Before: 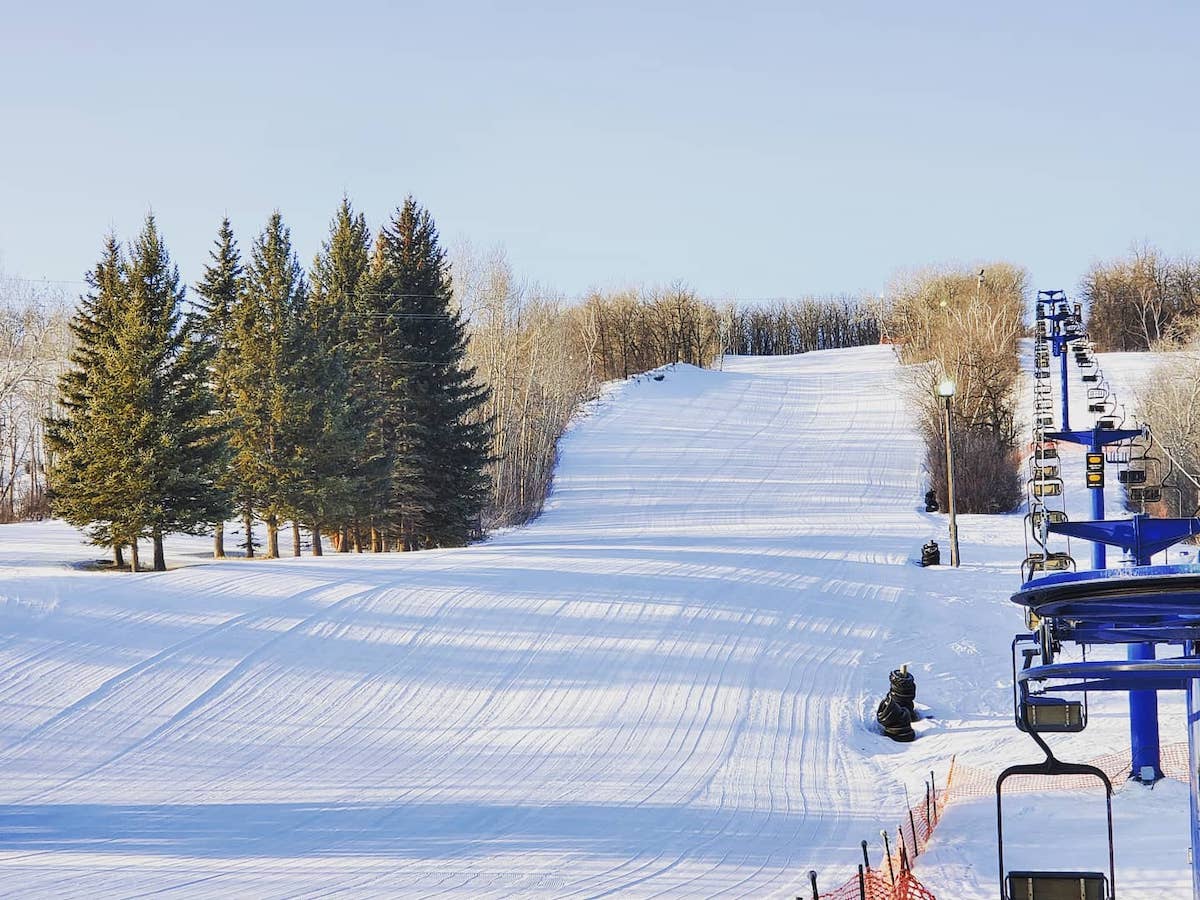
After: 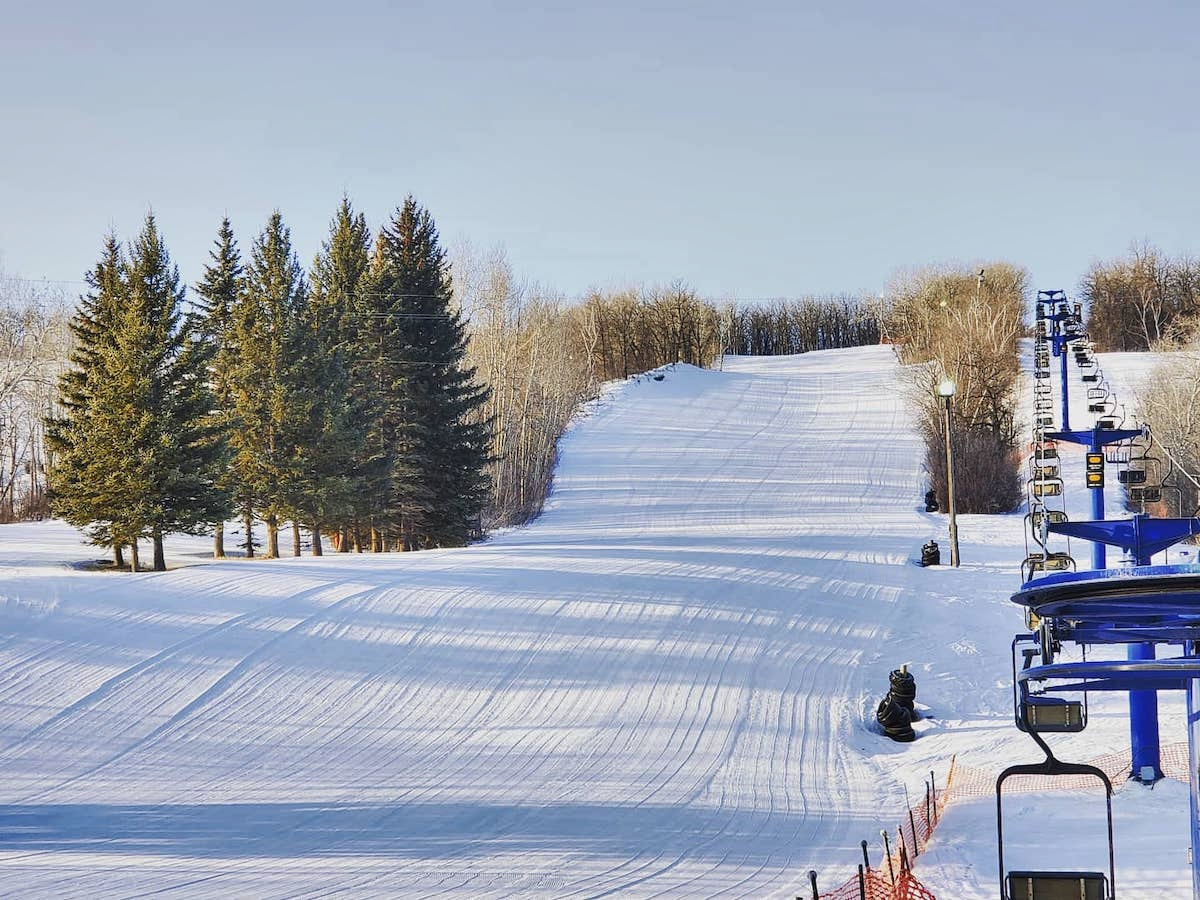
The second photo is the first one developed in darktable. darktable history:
shadows and highlights: highlights color adjustment 0.016%, soften with gaussian
